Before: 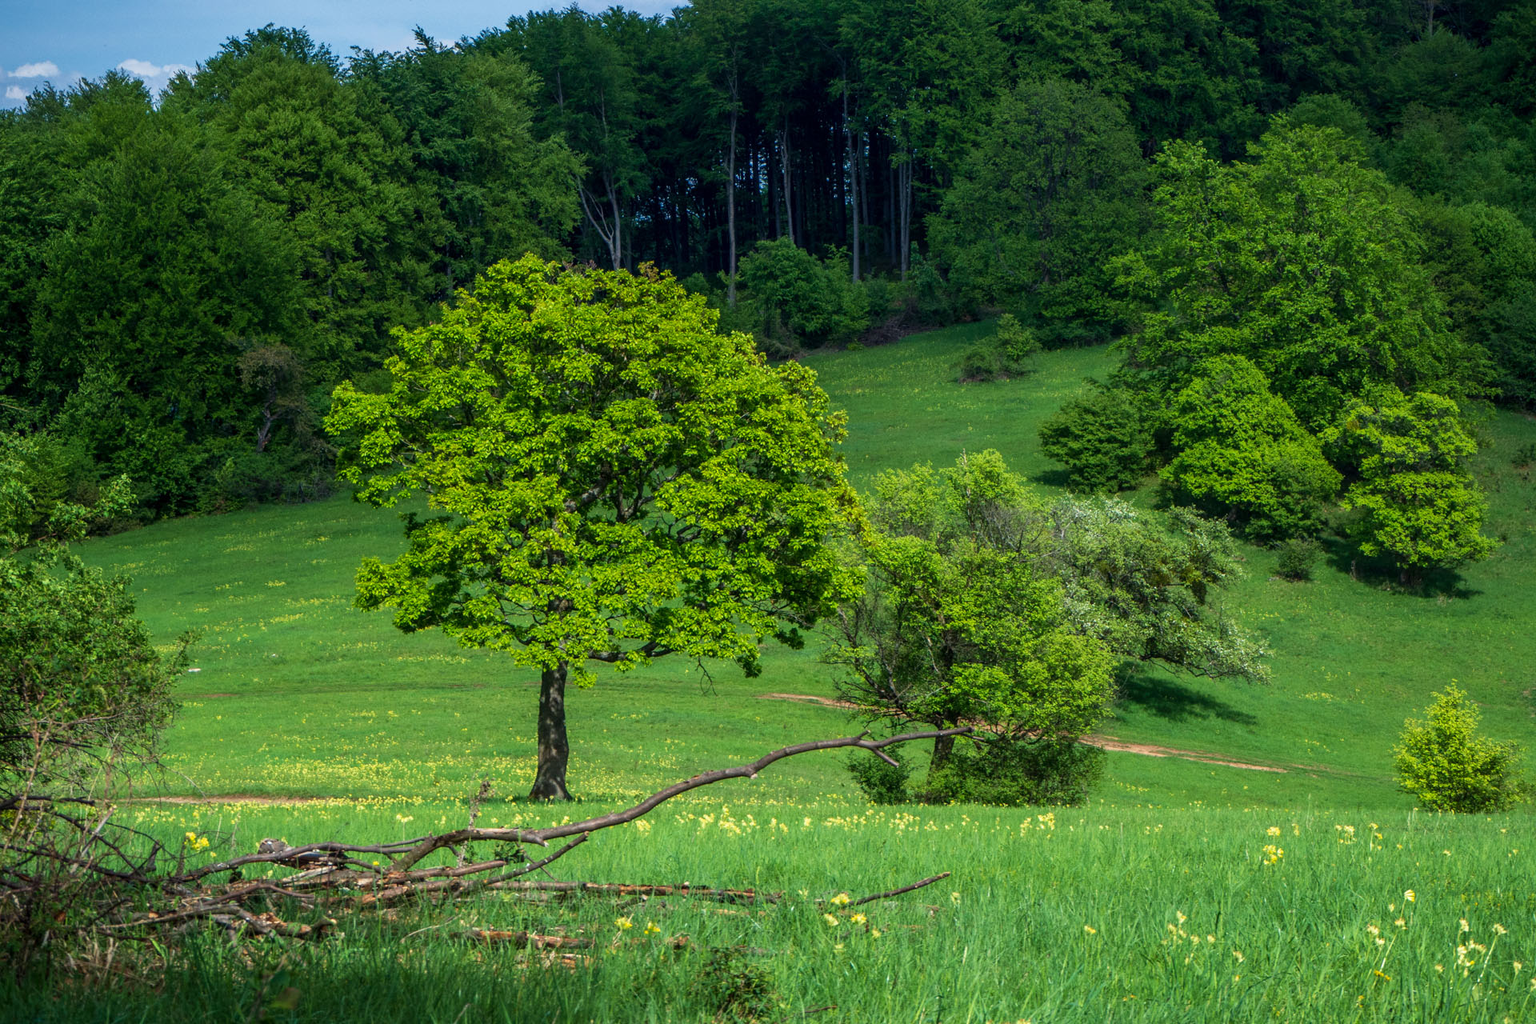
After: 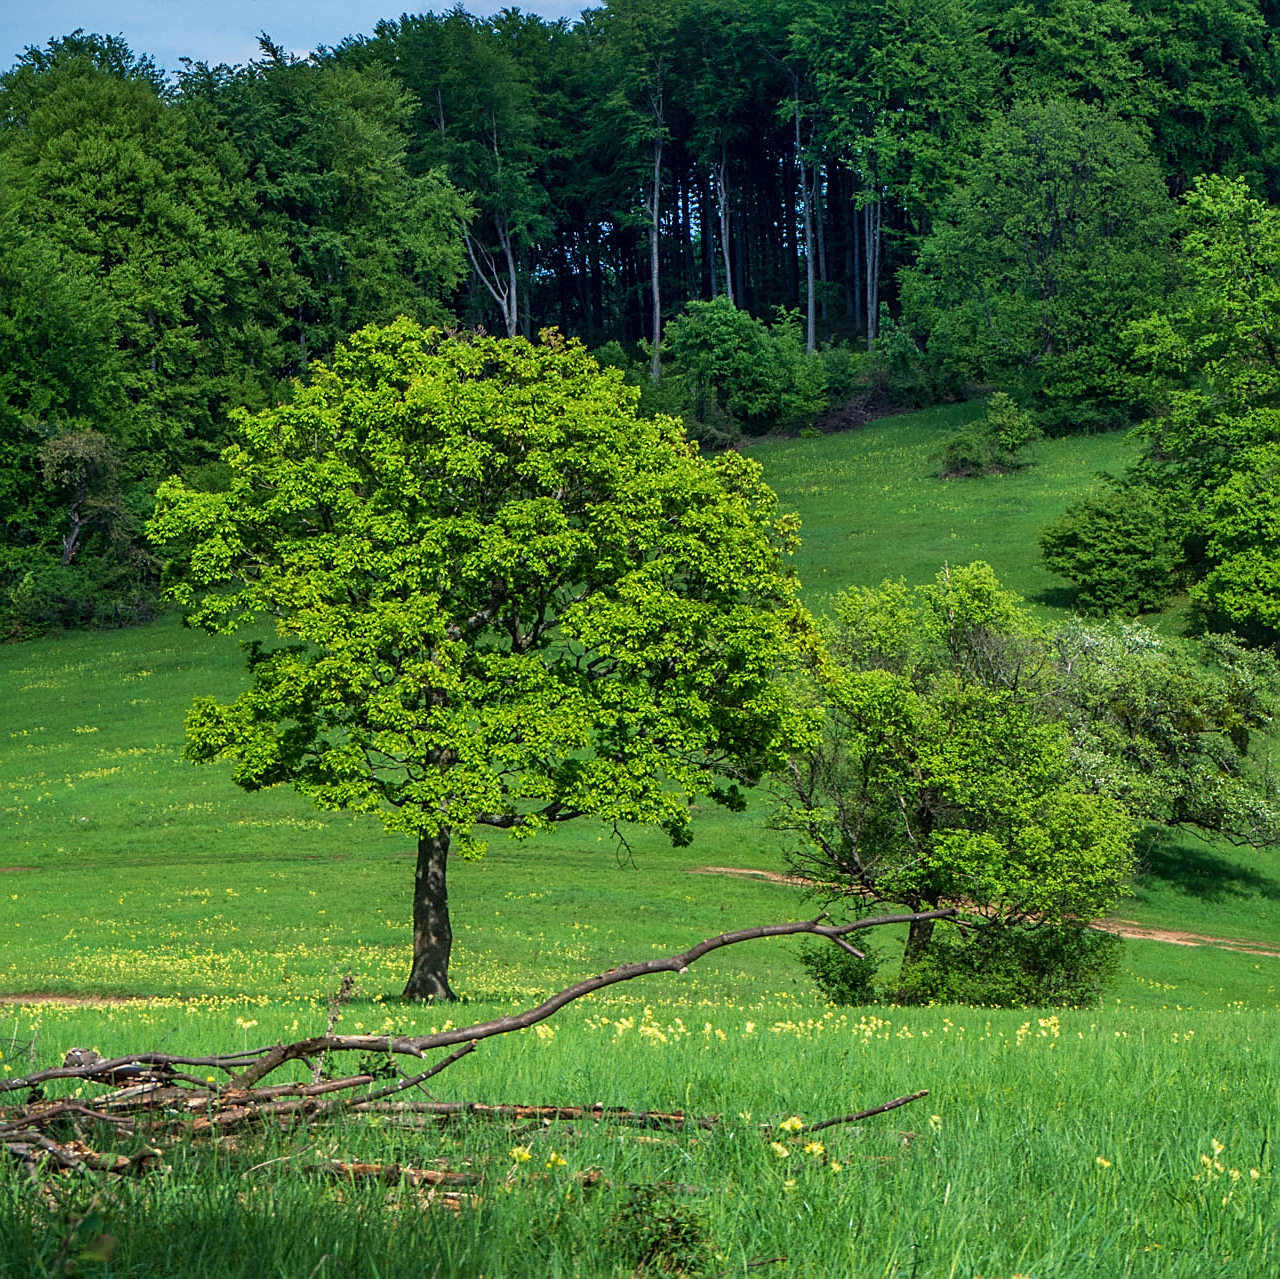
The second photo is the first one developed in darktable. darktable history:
shadows and highlights: soften with gaussian
sharpen: on, module defaults
crop and rotate: left 13.537%, right 19.796%
